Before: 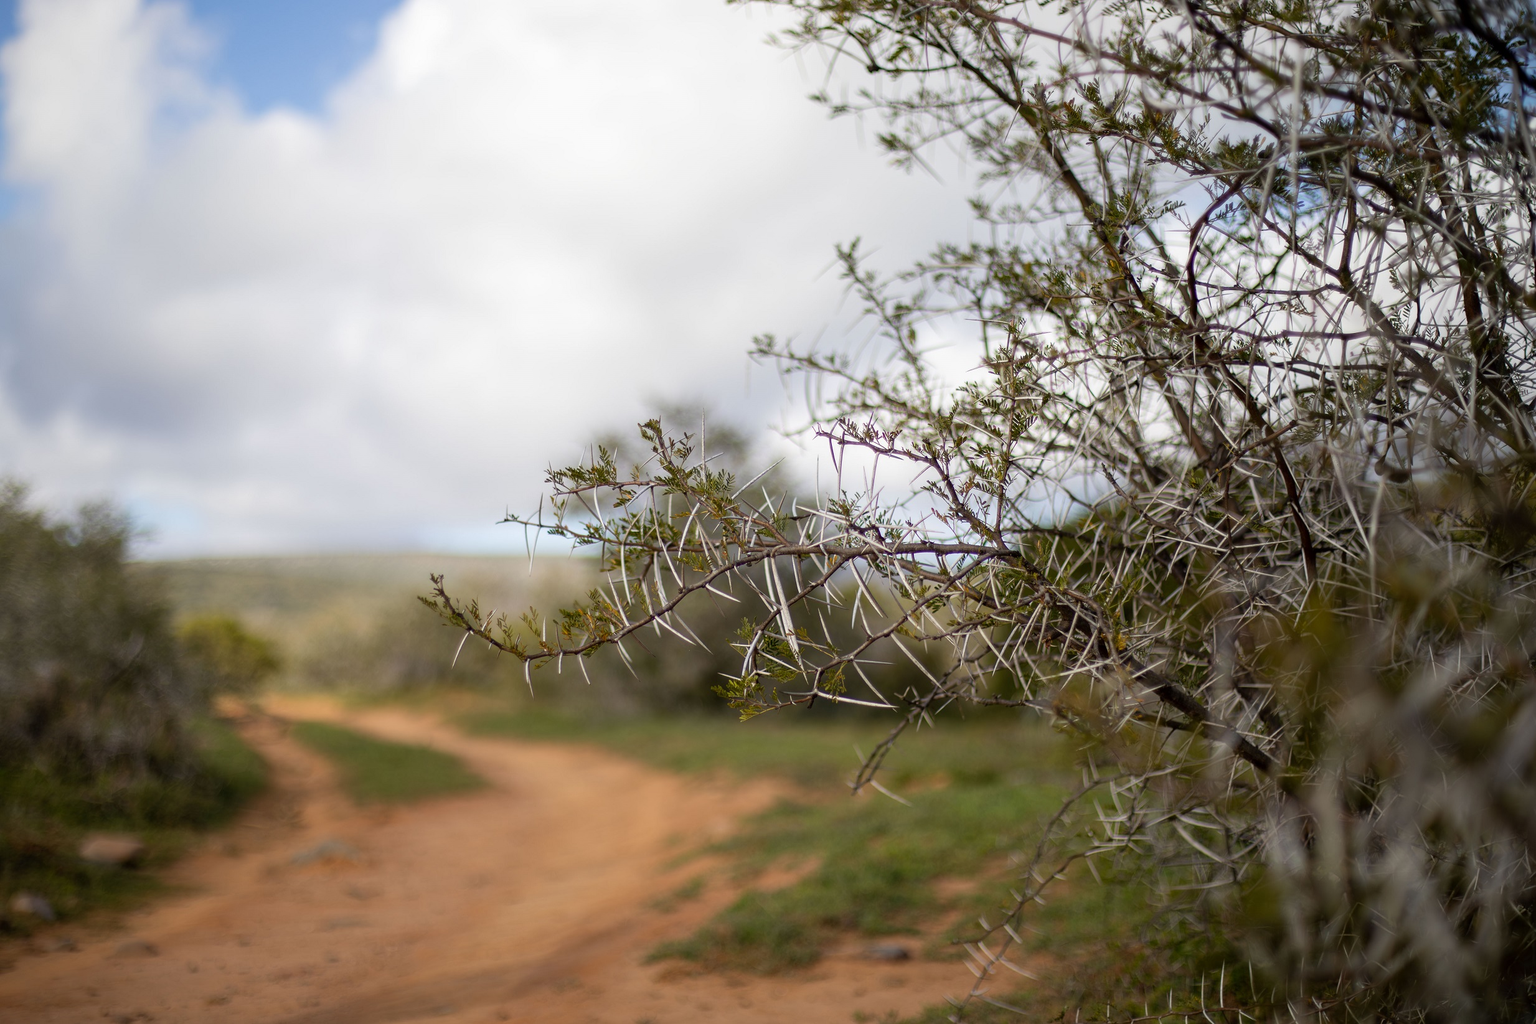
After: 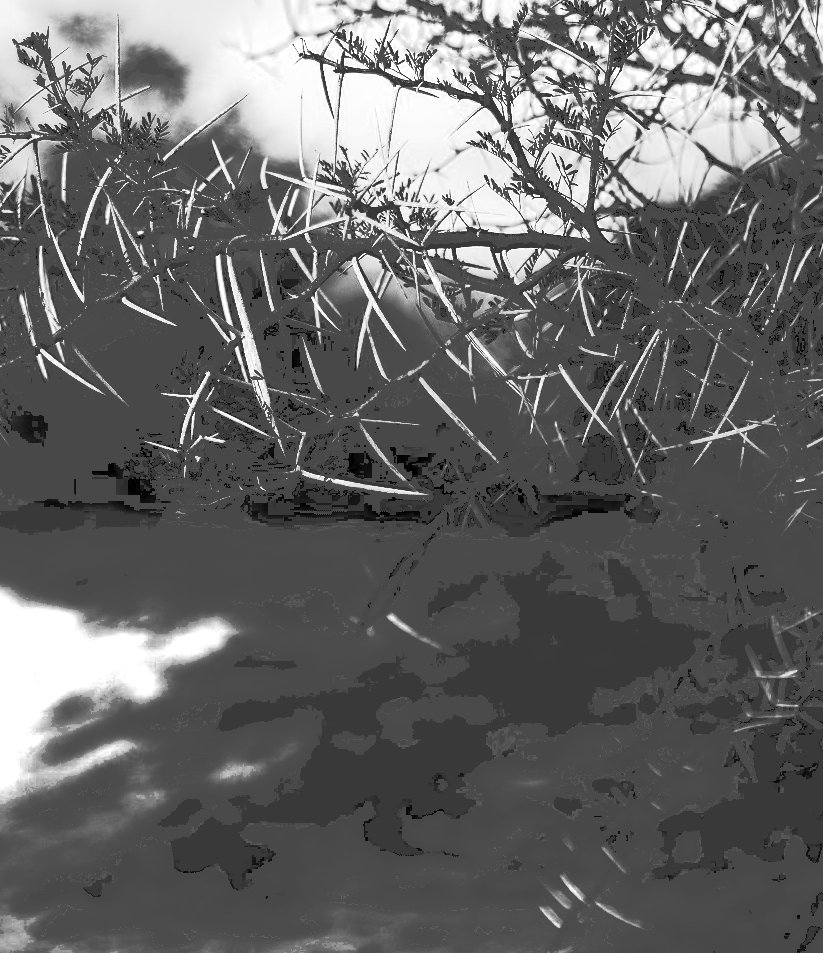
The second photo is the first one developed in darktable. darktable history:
contrast brightness saturation: contrast 0.751, brightness -0.981, saturation 0.984
crop: left 41.024%, top 39.023%, right 25.606%, bottom 3.011%
tone curve: curves: ch0 [(0, 0) (0.003, 0.345) (0.011, 0.345) (0.025, 0.345) (0.044, 0.349) (0.069, 0.353) (0.1, 0.356) (0.136, 0.359) (0.177, 0.366) (0.224, 0.378) (0.277, 0.398) (0.335, 0.429) (0.399, 0.476) (0.468, 0.545) (0.543, 0.624) (0.623, 0.721) (0.709, 0.811) (0.801, 0.876) (0.898, 0.913) (1, 1)], preserve colors none
color zones: curves: ch0 [(0.004, 0.588) (0.116, 0.636) (0.259, 0.476) (0.423, 0.464) (0.75, 0.5)]; ch1 [(0, 0) (0.143, 0) (0.286, 0) (0.429, 0) (0.571, 0) (0.714, 0) (0.857, 0)], mix 101.65%
